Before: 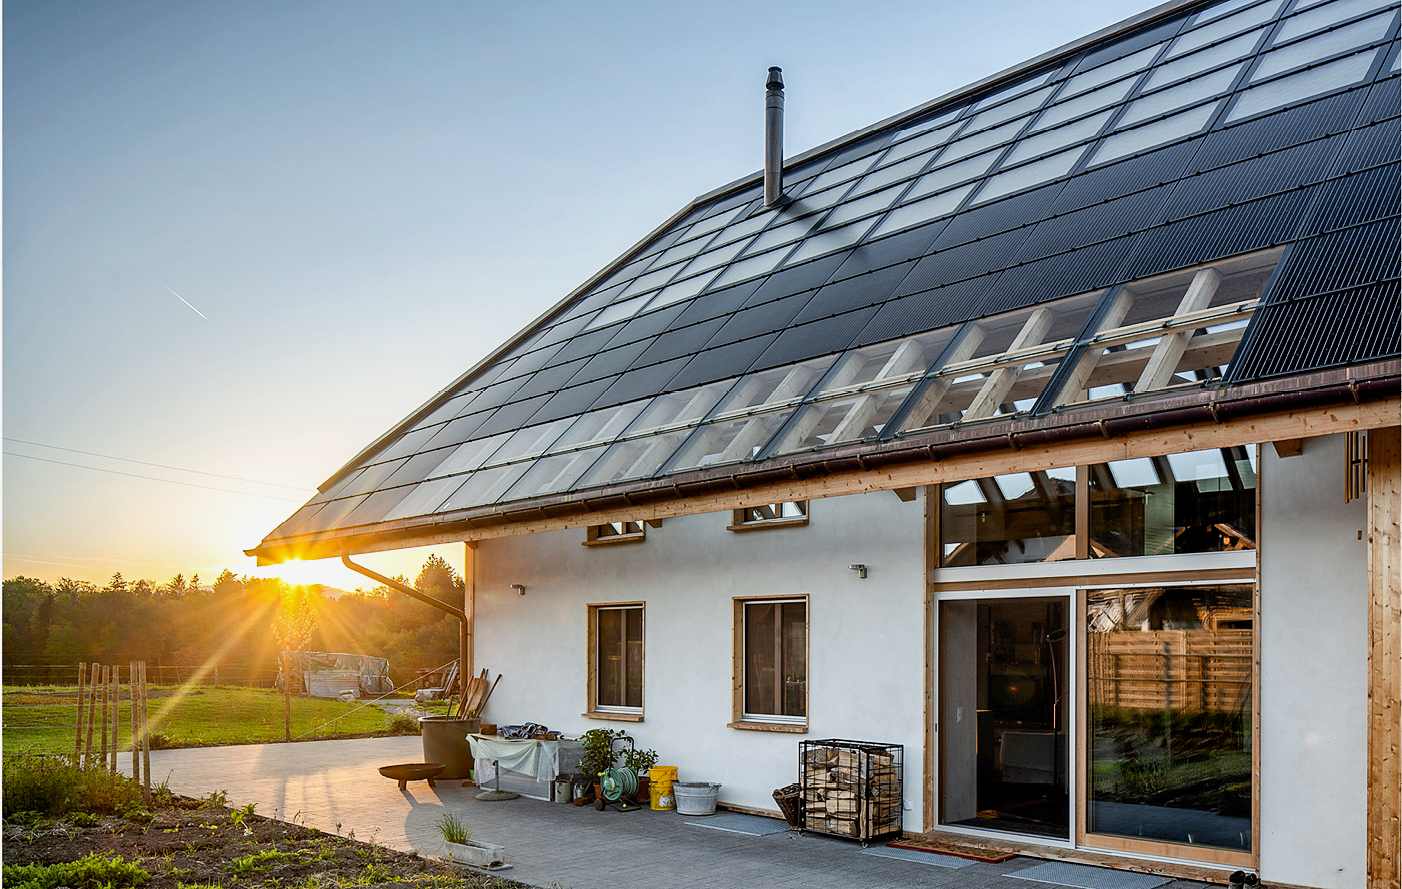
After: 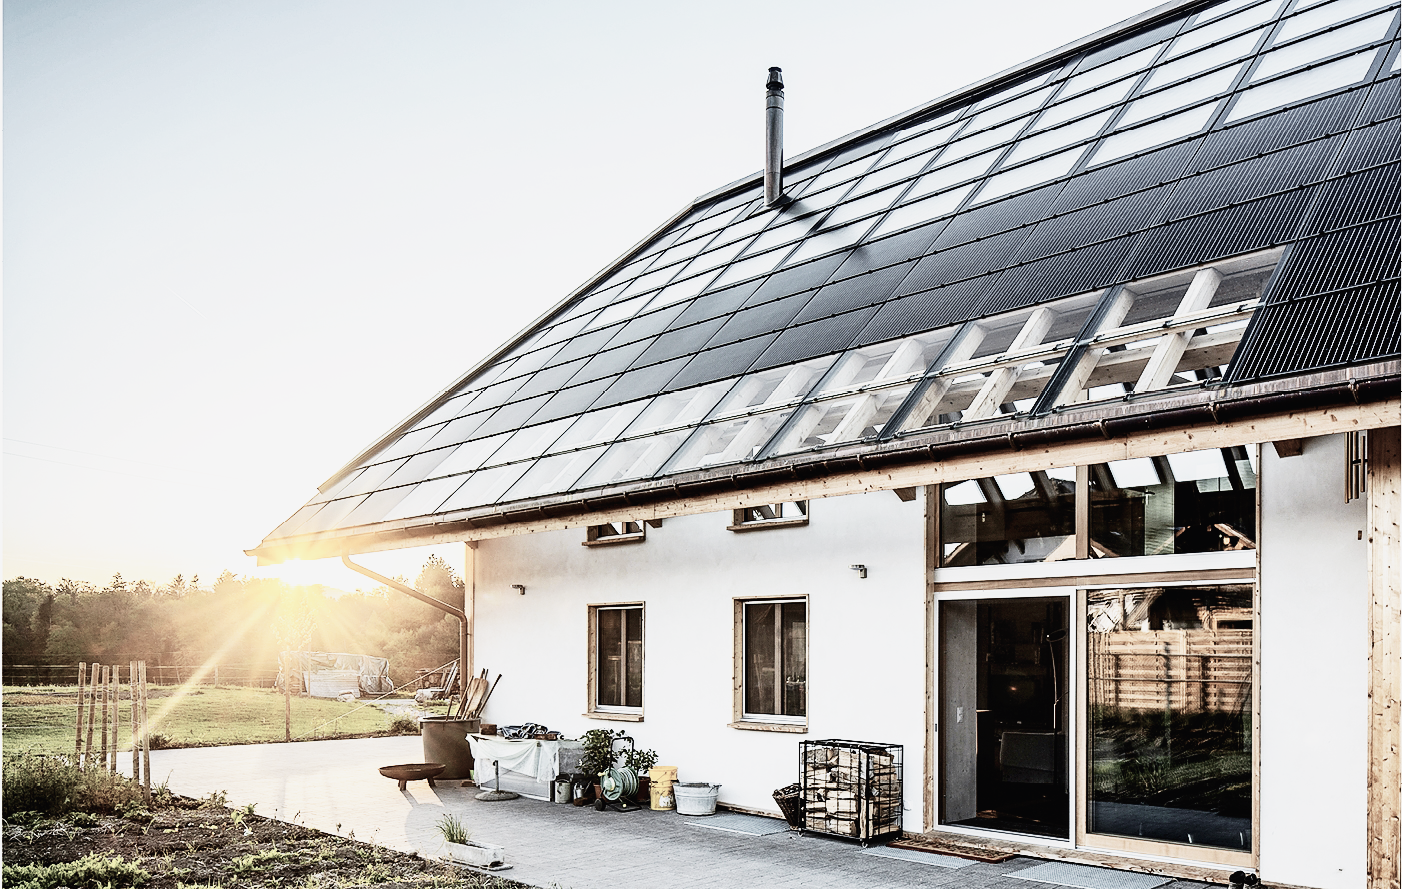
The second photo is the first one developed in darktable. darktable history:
base curve: curves: ch0 [(0, 0) (0.007, 0.004) (0.027, 0.03) (0.046, 0.07) (0.207, 0.54) (0.442, 0.872) (0.673, 0.972) (1, 1)], preserve colors none
color correction: highlights b* 0.049, saturation 0.273
tone curve: curves: ch0 [(0, 0.011) (0.139, 0.106) (0.295, 0.271) (0.499, 0.523) (0.739, 0.782) (0.857, 0.879) (1, 0.967)]; ch1 [(0, 0) (0.272, 0.249) (0.39, 0.379) (0.469, 0.456) (0.495, 0.497) (0.524, 0.53) (0.588, 0.62) (0.725, 0.779) (1, 1)]; ch2 [(0, 0) (0.125, 0.089) (0.35, 0.317) (0.437, 0.42) (0.502, 0.499) (0.533, 0.553) (0.599, 0.638) (1, 1)], color space Lab, independent channels, preserve colors none
